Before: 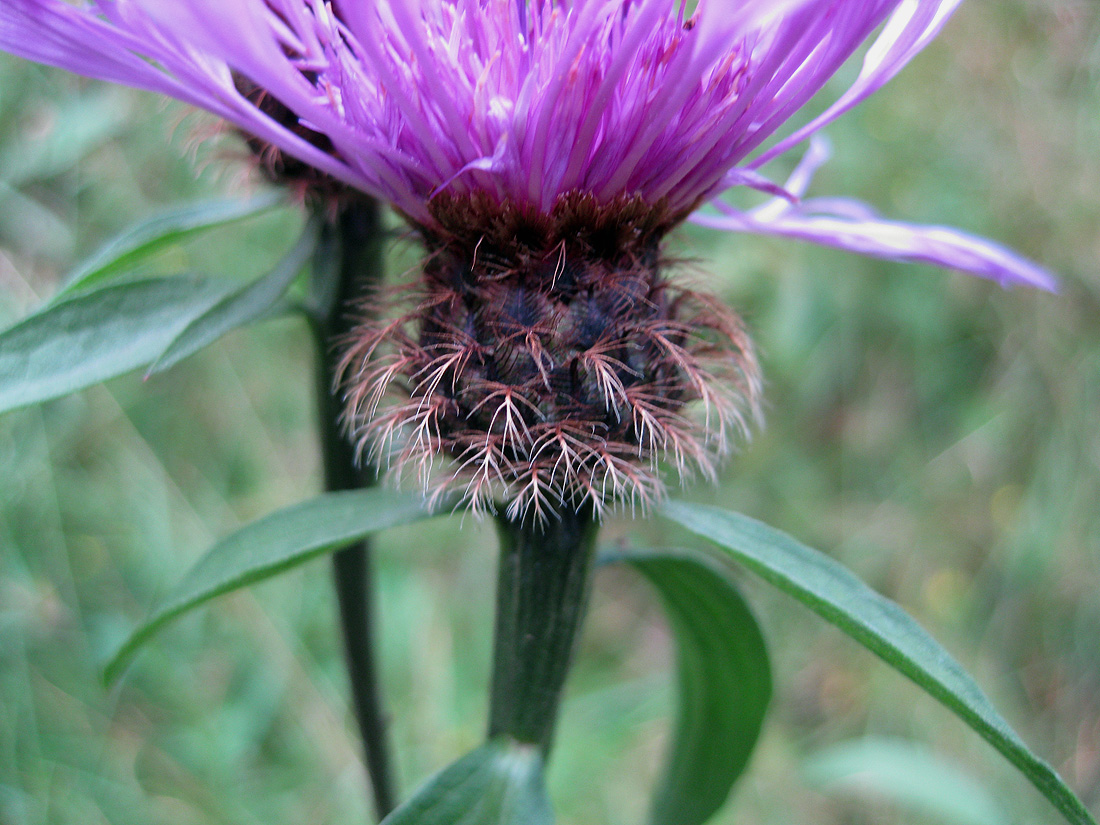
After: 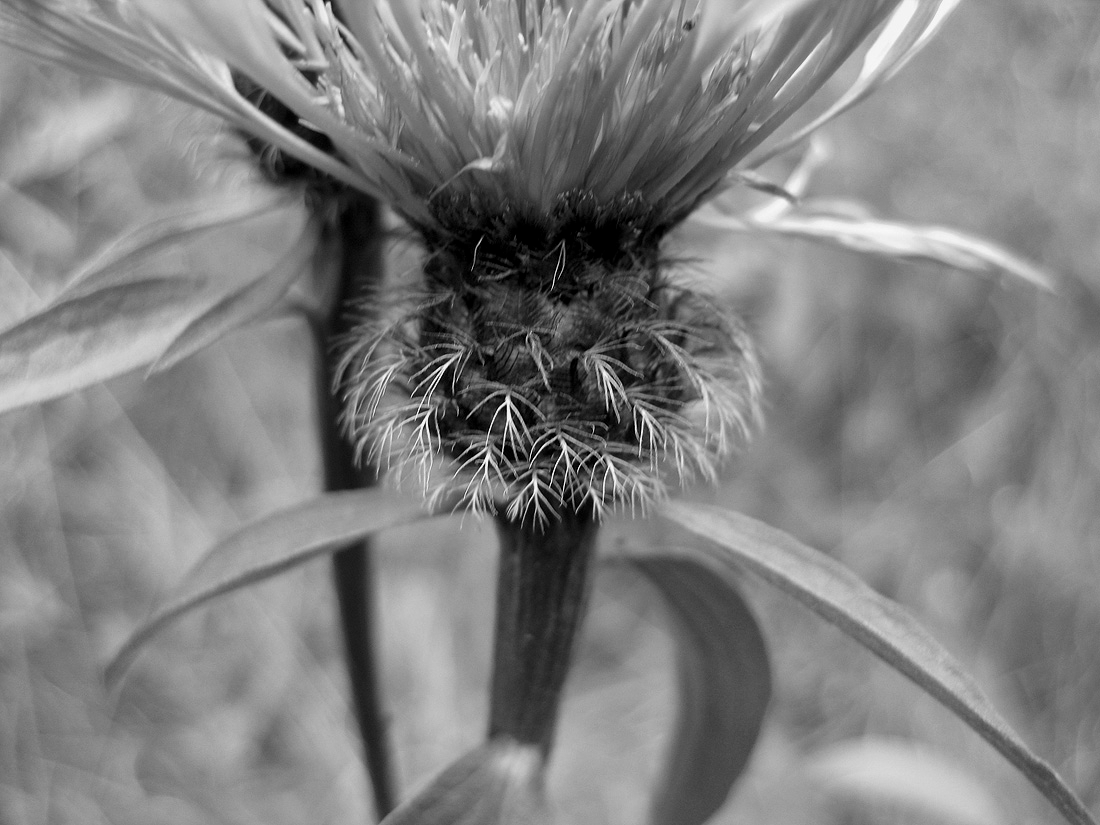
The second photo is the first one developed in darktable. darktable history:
monochrome: on, module defaults
local contrast: mode bilateral grid, contrast 20, coarseness 50, detail 120%, midtone range 0.2
